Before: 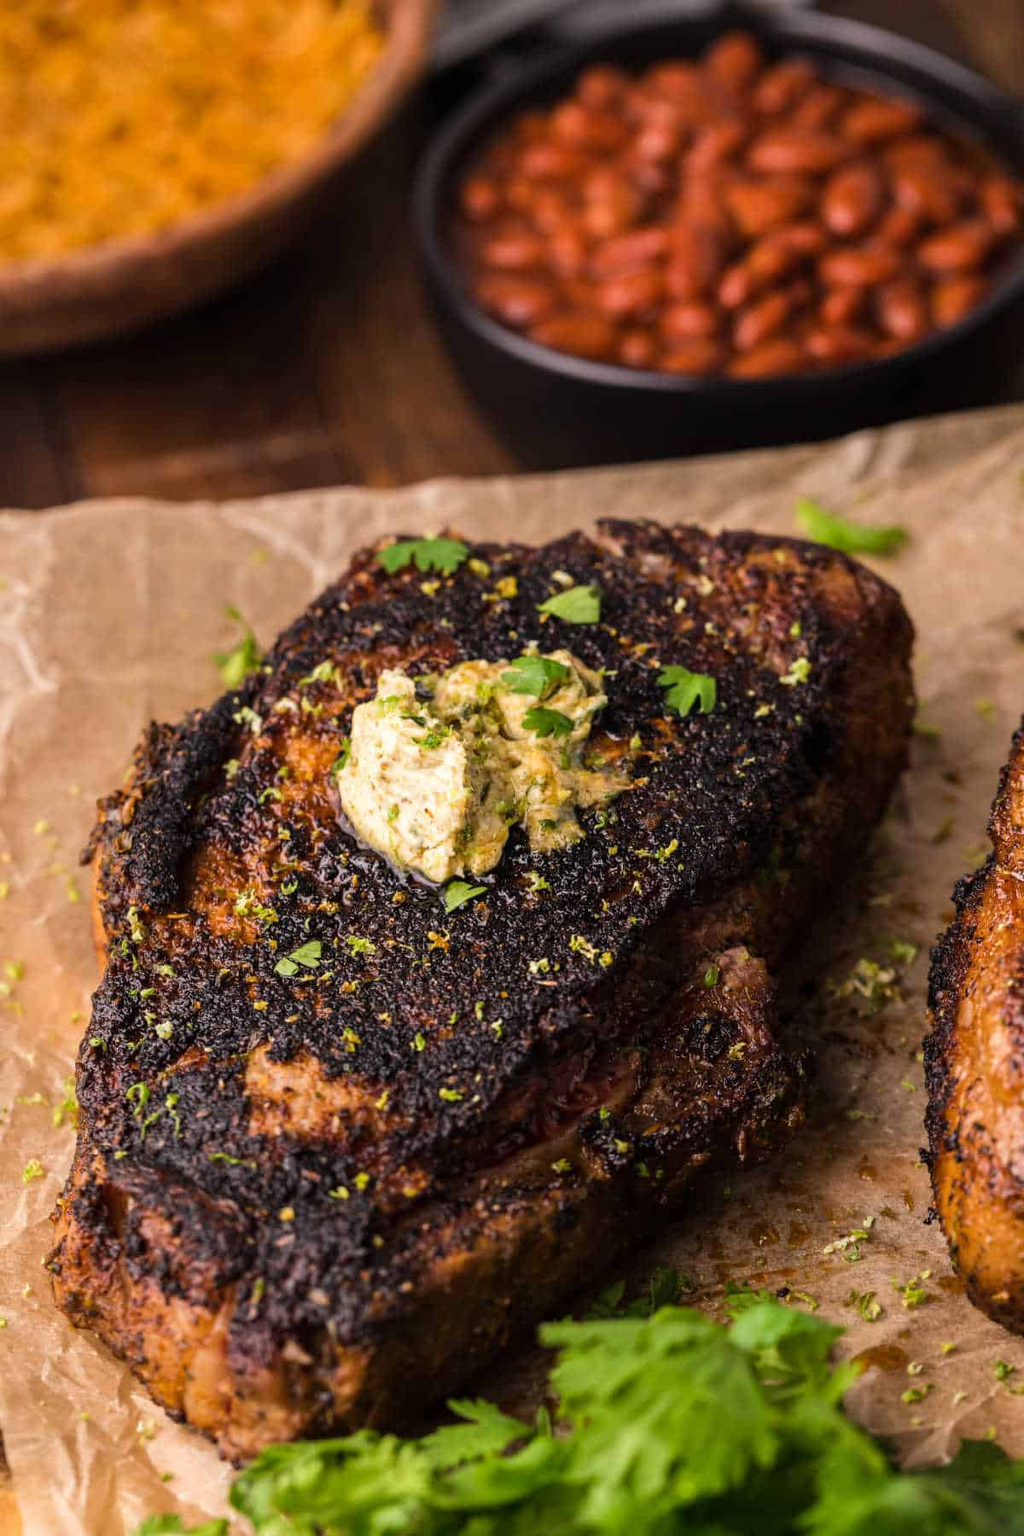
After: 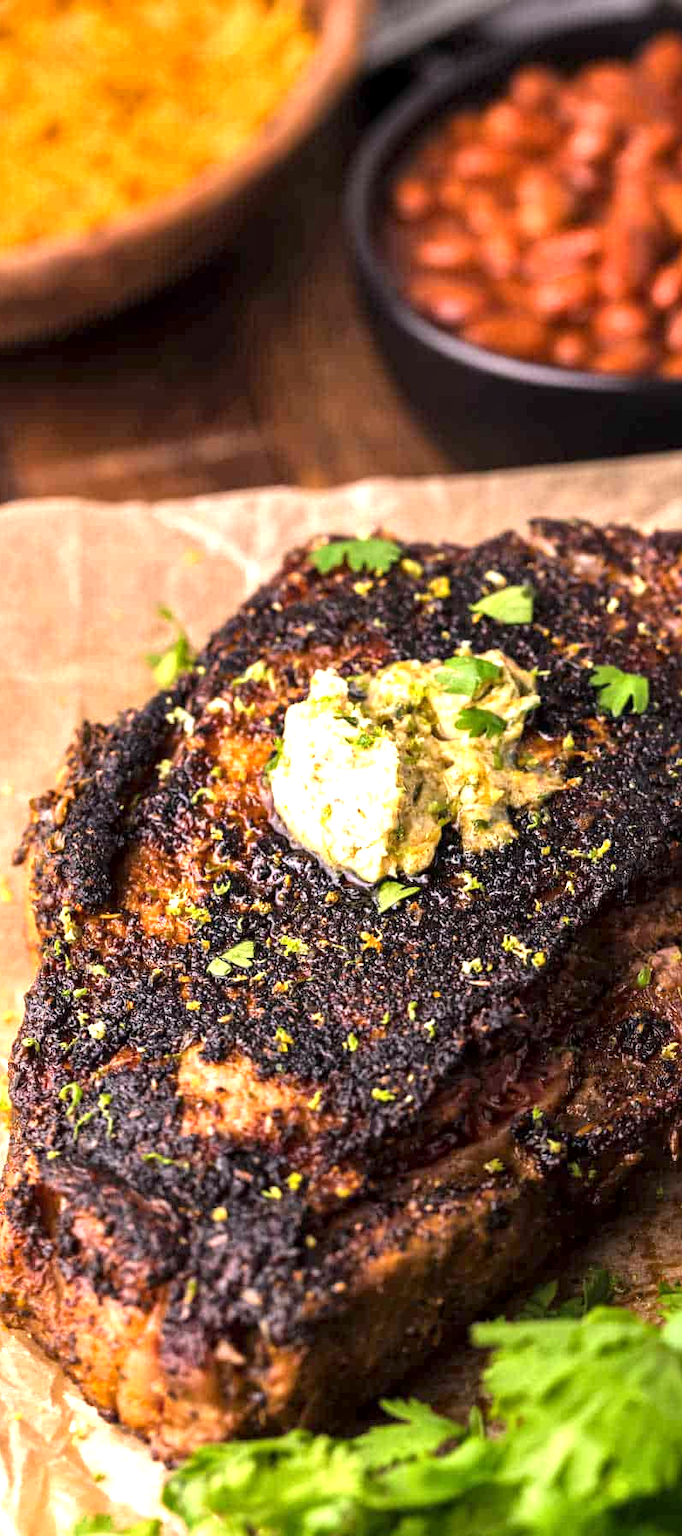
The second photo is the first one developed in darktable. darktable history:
crop and rotate: left 6.617%, right 26.717%
white balance: red 1.009, blue 1.027
local contrast: mode bilateral grid, contrast 20, coarseness 50, detail 132%, midtone range 0.2
exposure: exposure 1 EV, compensate highlight preservation false
